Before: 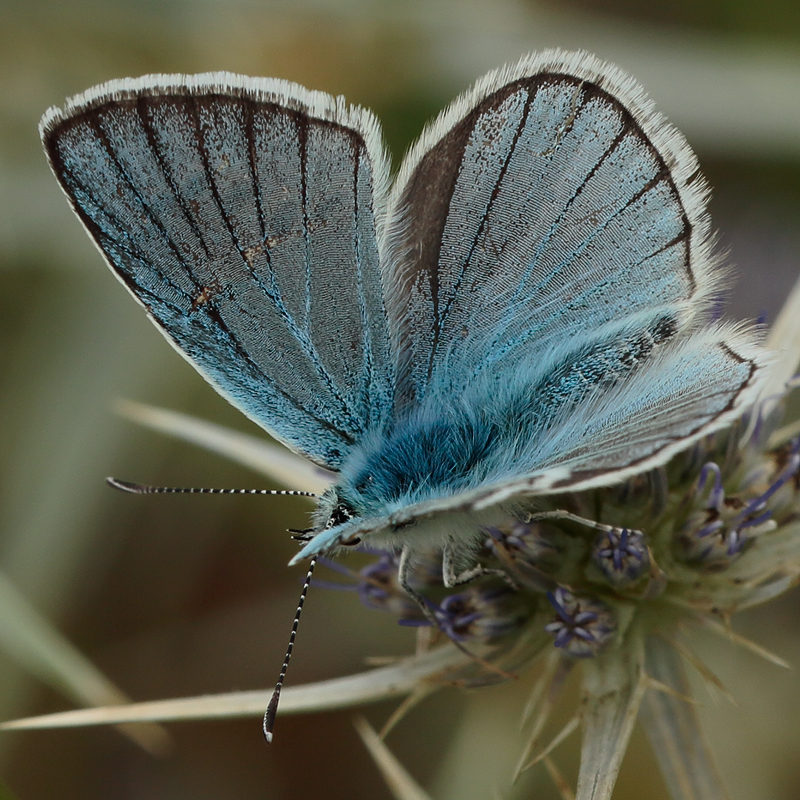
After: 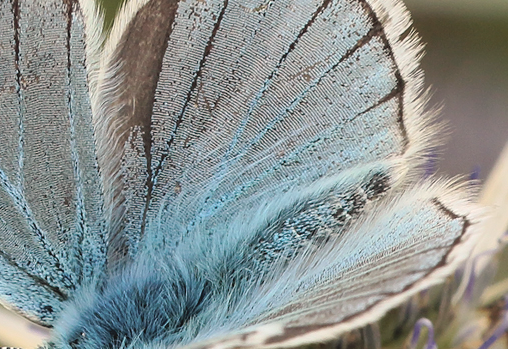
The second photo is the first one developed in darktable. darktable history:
color correction: highlights a* 5.8, highlights b* 4.72
tone equalizer: -8 EV -0.421 EV, -7 EV -0.408 EV, -6 EV -0.369 EV, -5 EV -0.196 EV, -3 EV 0.232 EV, -2 EV 0.33 EV, -1 EV 0.38 EV, +0 EV 0.43 EV
crop: left 36%, top 18.12%, right 0.397%, bottom 38.149%
shadows and highlights: shadows 30.6, highlights -62.51, soften with gaussian
contrast brightness saturation: brightness 0.271
